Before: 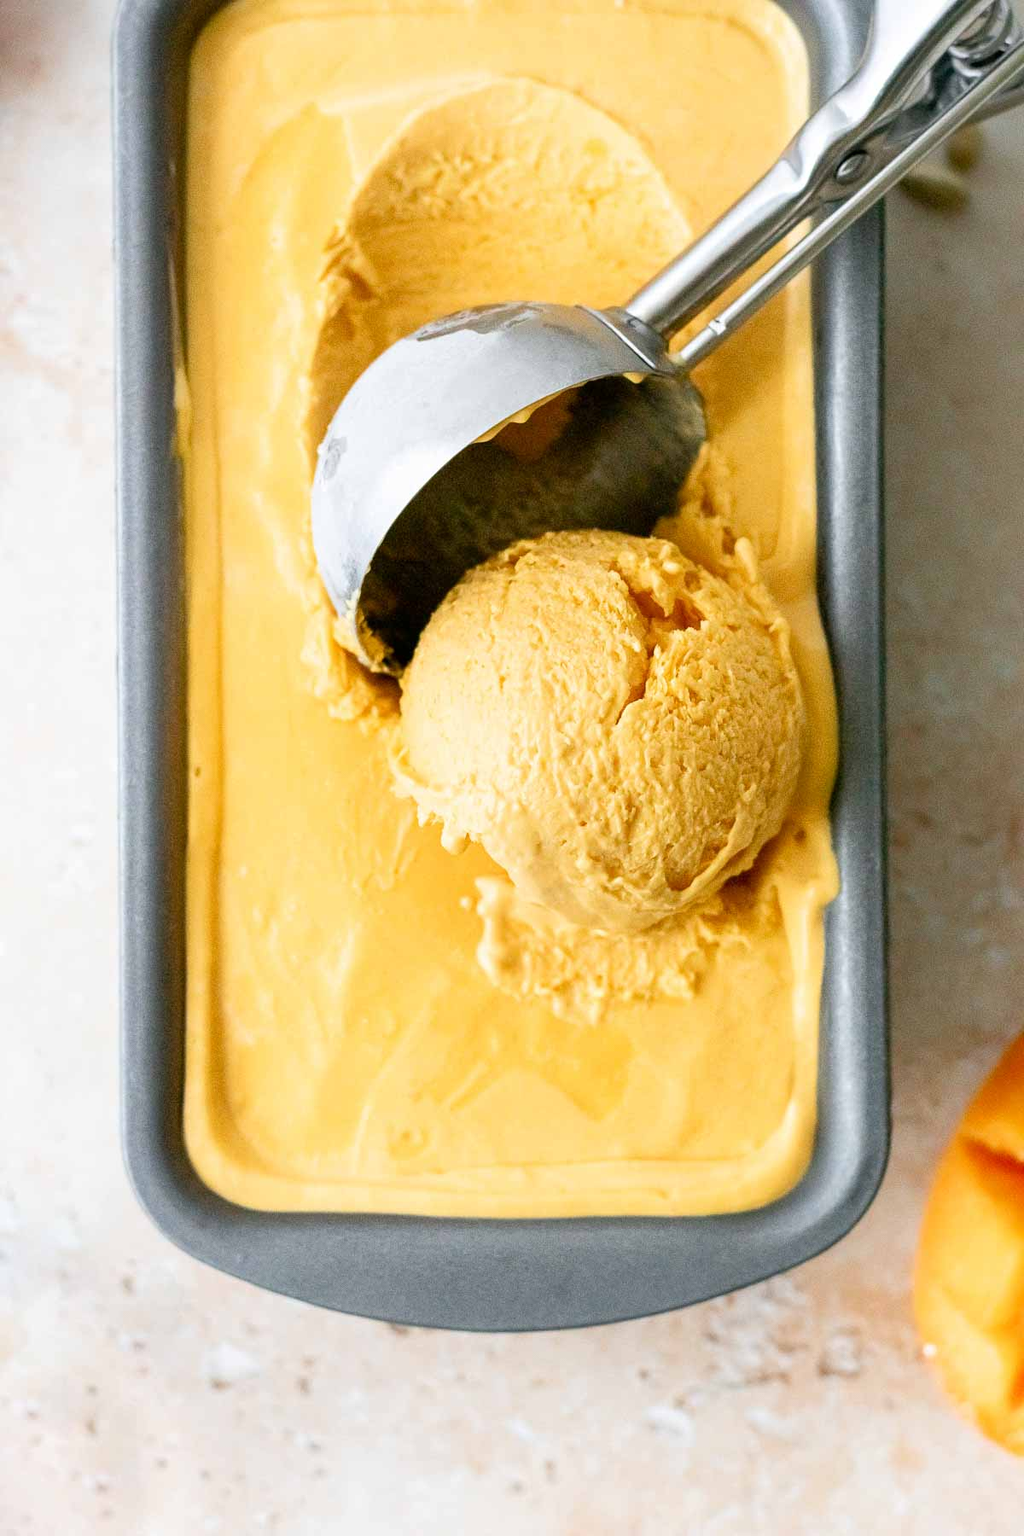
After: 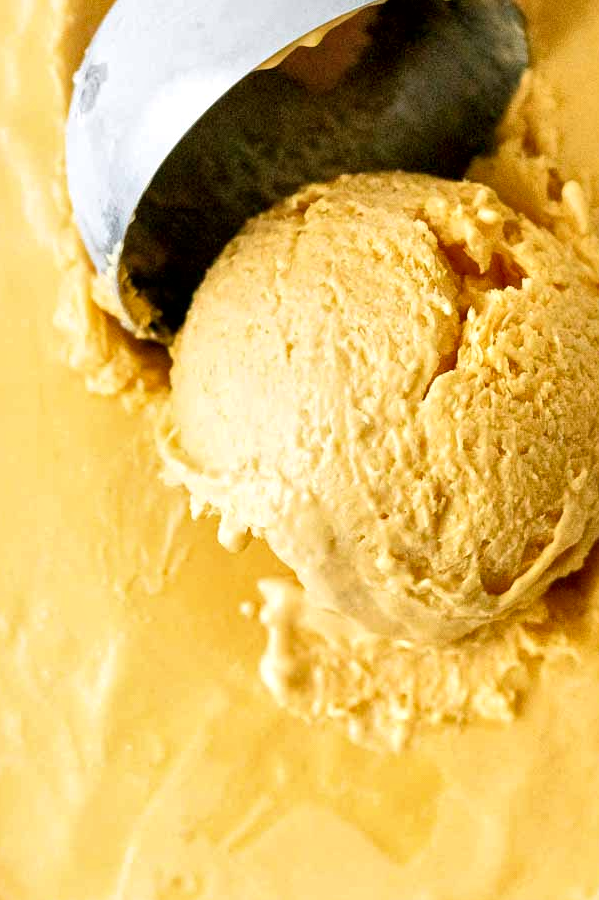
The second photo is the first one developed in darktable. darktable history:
local contrast: mode bilateral grid, contrast 50, coarseness 50, detail 150%, midtone range 0.2
crop: left 25%, top 25%, right 25%, bottom 25%
